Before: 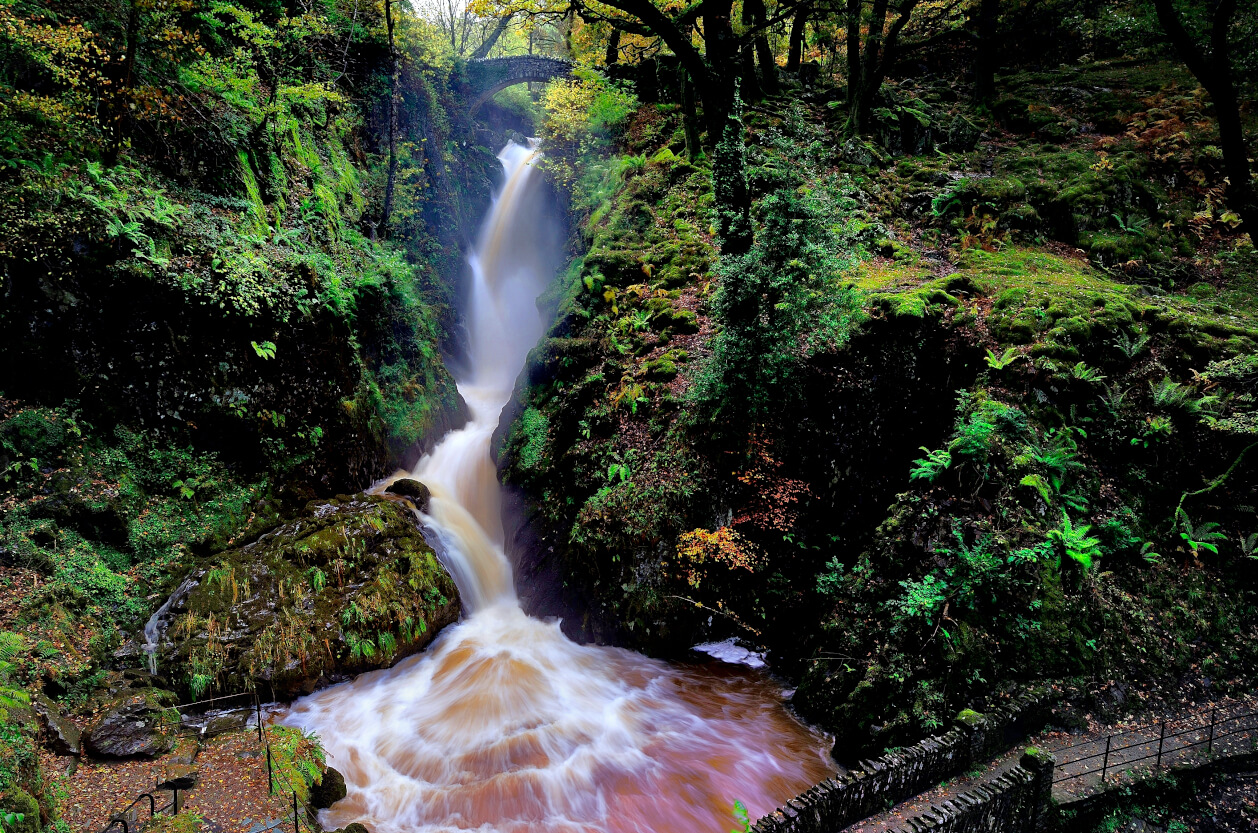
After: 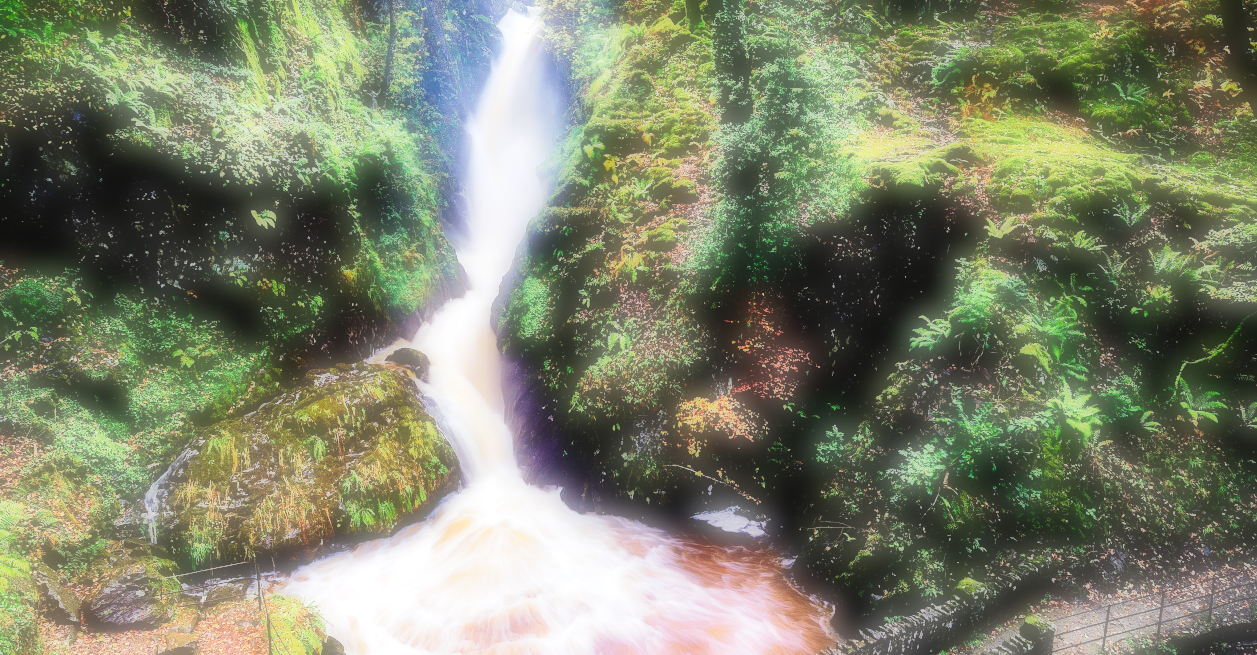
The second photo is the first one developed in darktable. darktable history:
base curve: curves: ch0 [(0, 0) (0.028, 0.03) (0.121, 0.232) (0.46, 0.748) (0.859, 0.968) (1, 1)], preserve colors none
crop and rotate: top 15.774%, bottom 5.506%
soften: on, module defaults
local contrast: detail 110%
color calibration: x 0.334, y 0.349, temperature 5426 K
tone equalizer: on, module defaults
contrast brightness saturation: contrast 0.07
exposure: black level correction 0, exposure 1.35 EV, compensate exposure bias true, compensate highlight preservation false
